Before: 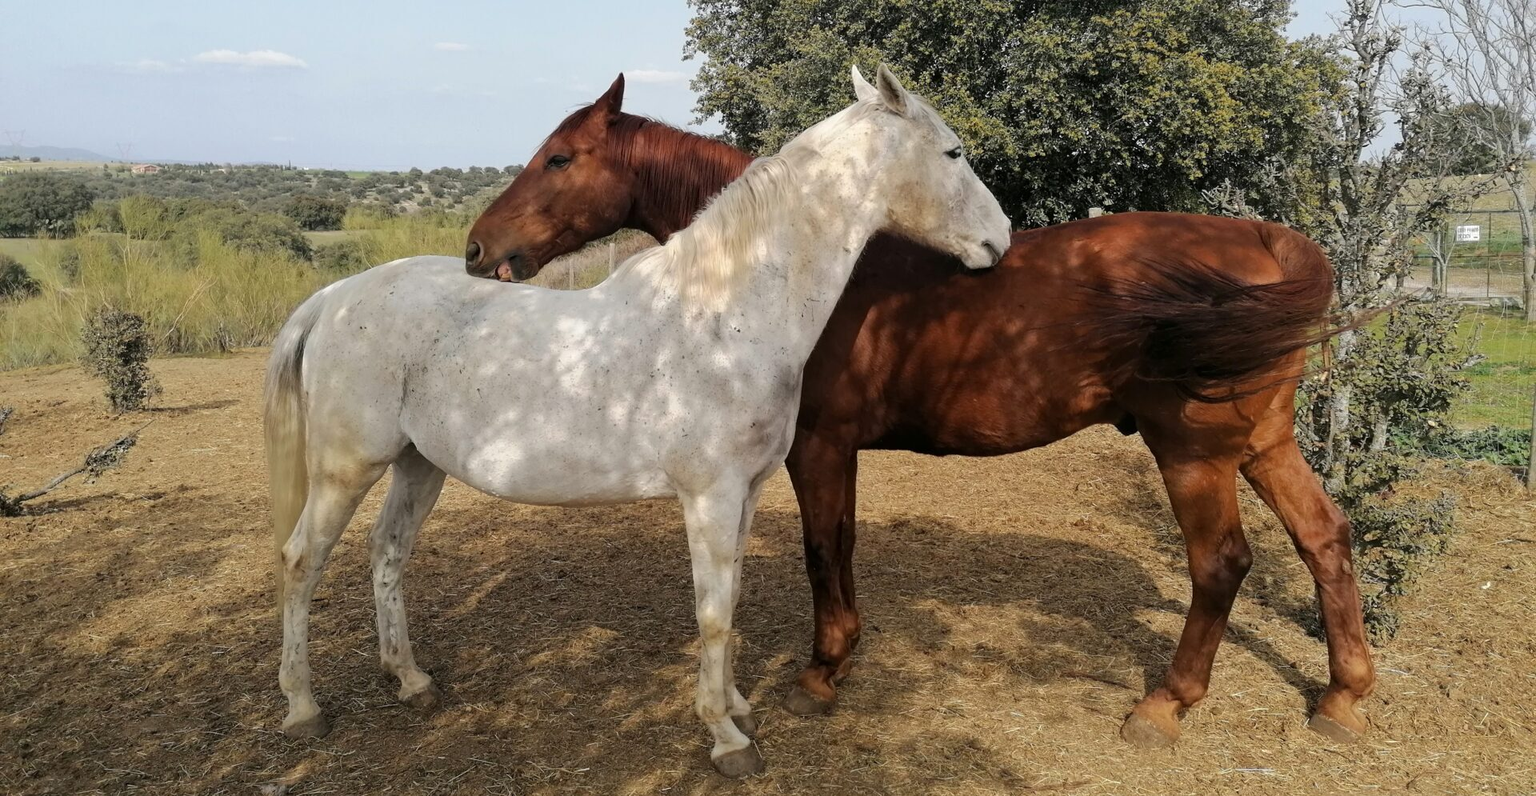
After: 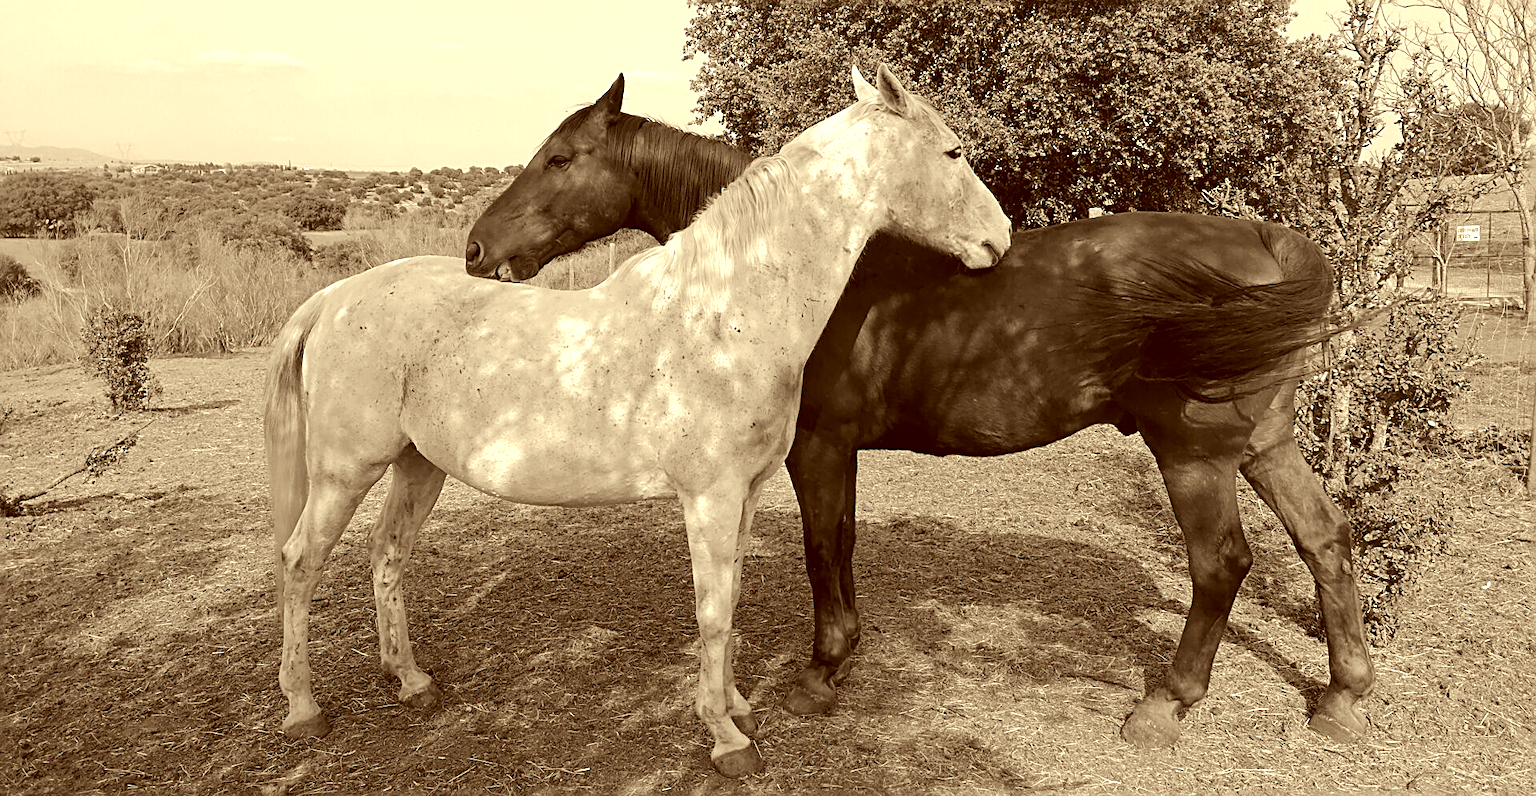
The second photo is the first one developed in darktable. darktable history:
exposure: exposure 0.563 EV, compensate highlight preservation false
contrast brightness saturation: saturation -0.999
color correction: highlights a* 1.18, highlights b* 24.54, shadows a* 16.18, shadows b* 24.16
sharpen: radius 2.536, amount 0.618
